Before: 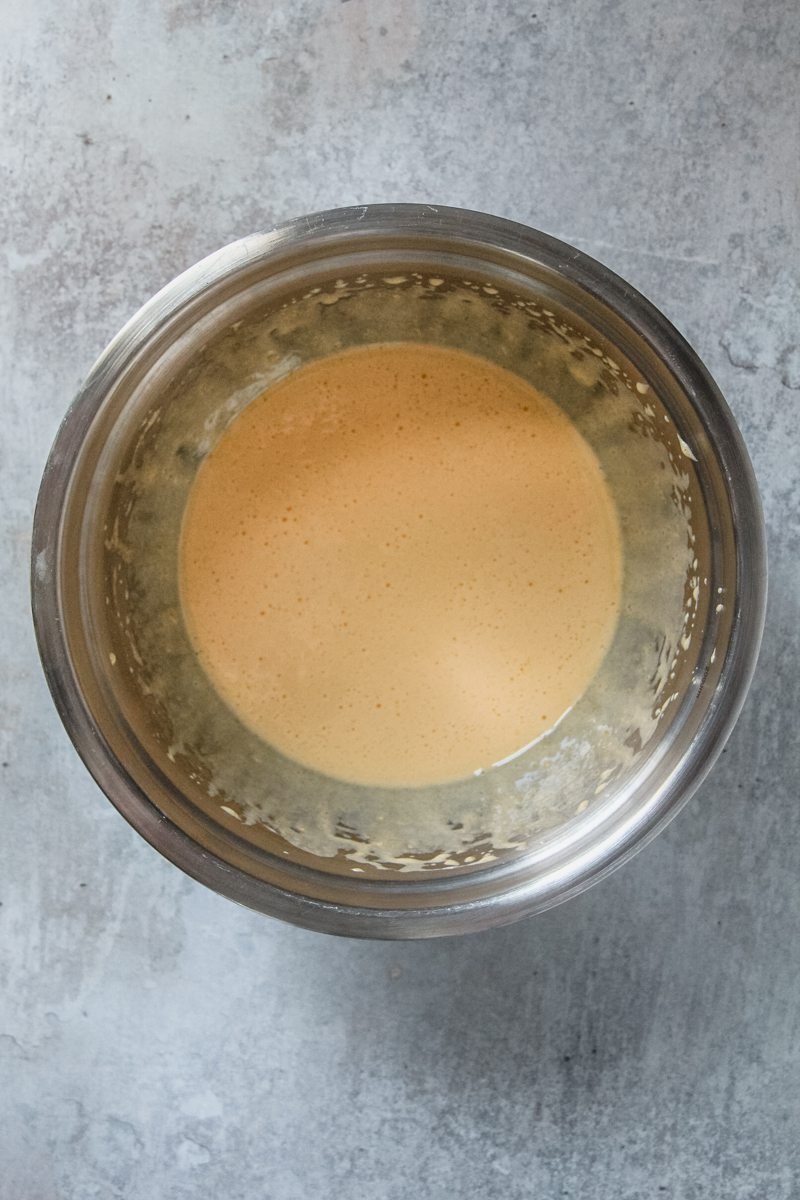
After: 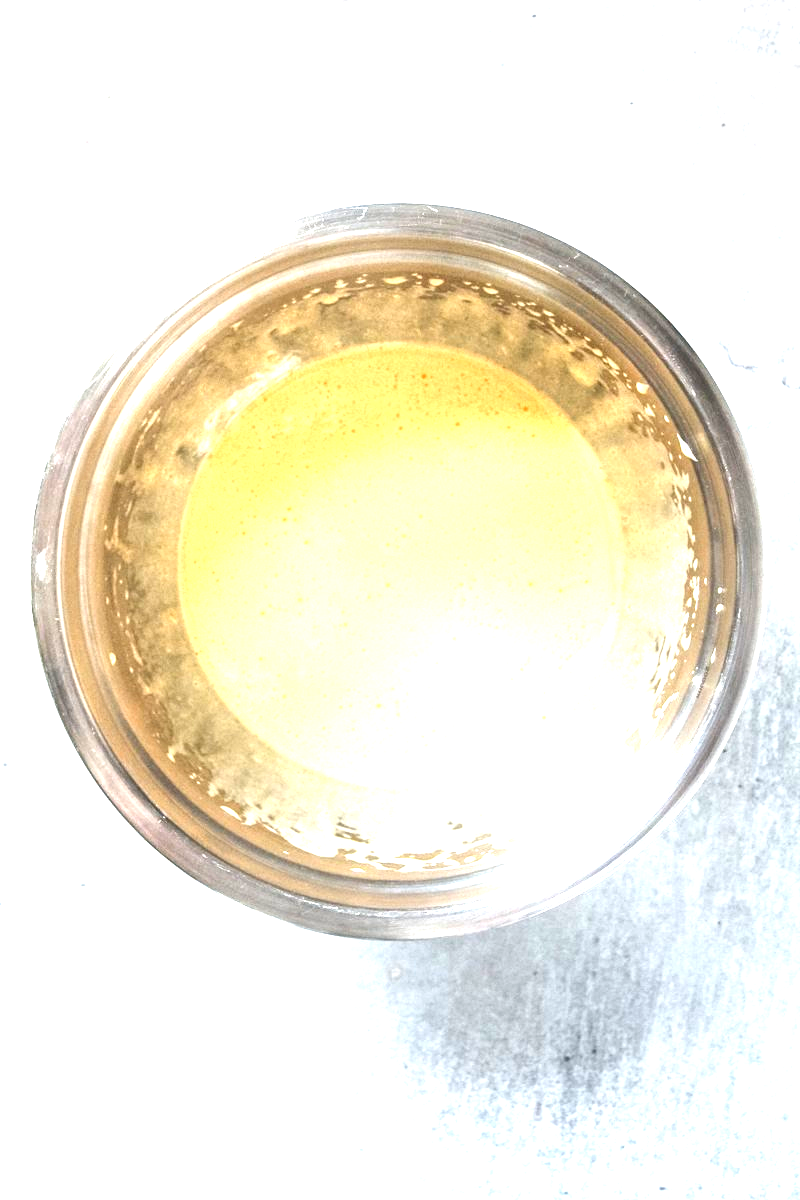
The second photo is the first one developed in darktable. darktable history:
tone equalizer: on, module defaults
exposure: exposure 2.284 EV, compensate highlight preservation false
